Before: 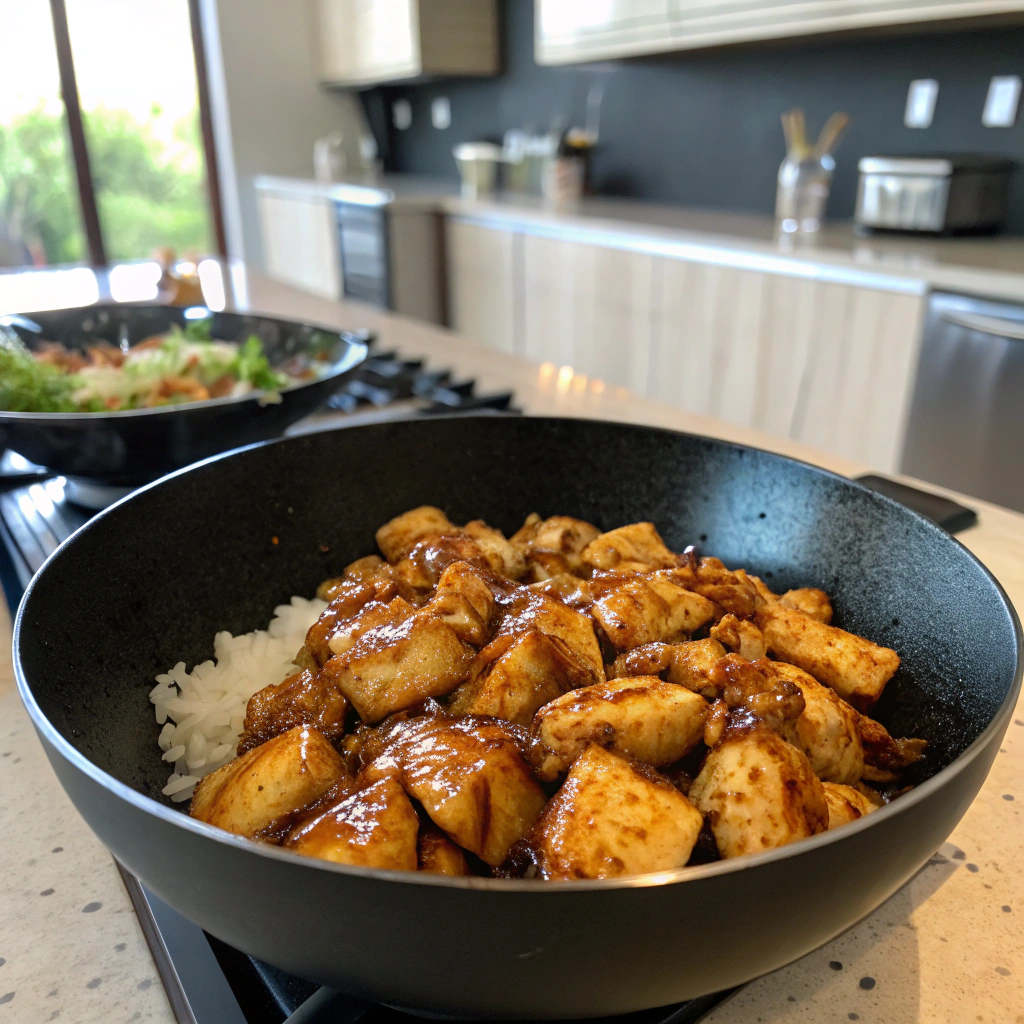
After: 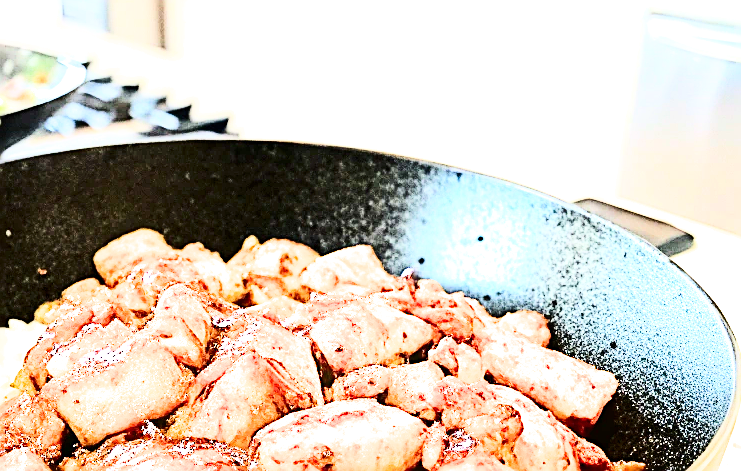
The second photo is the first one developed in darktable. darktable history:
sharpen: amount 0.996
exposure: exposure 3.044 EV, compensate highlight preservation false
crop and rotate: left 27.621%, top 27.089%, bottom 26.855%
filmic rgb: black relative exposure -7.65 EV, white relative exposure 4.56 EV, hardness 3.61, contrast 1.057, iterations of high-quality reconstruction 0
tone equalizer: -8 EV -0.44 EV, -7 EV -0.387 EV, -6 EV -0.363 EV, -5 EV -0.239 EV, -3 EV 0.251 EV, -2 EV 0.326 EV, -1 EV 0.384 EV, +0 EV 0.44 EV, edges refinement/feathering 500, mask exposure compensation -1.57 EV, preserve details no
contrast brightness saturation: contrast 0.415, brightness 0.051, saturation 0.247
